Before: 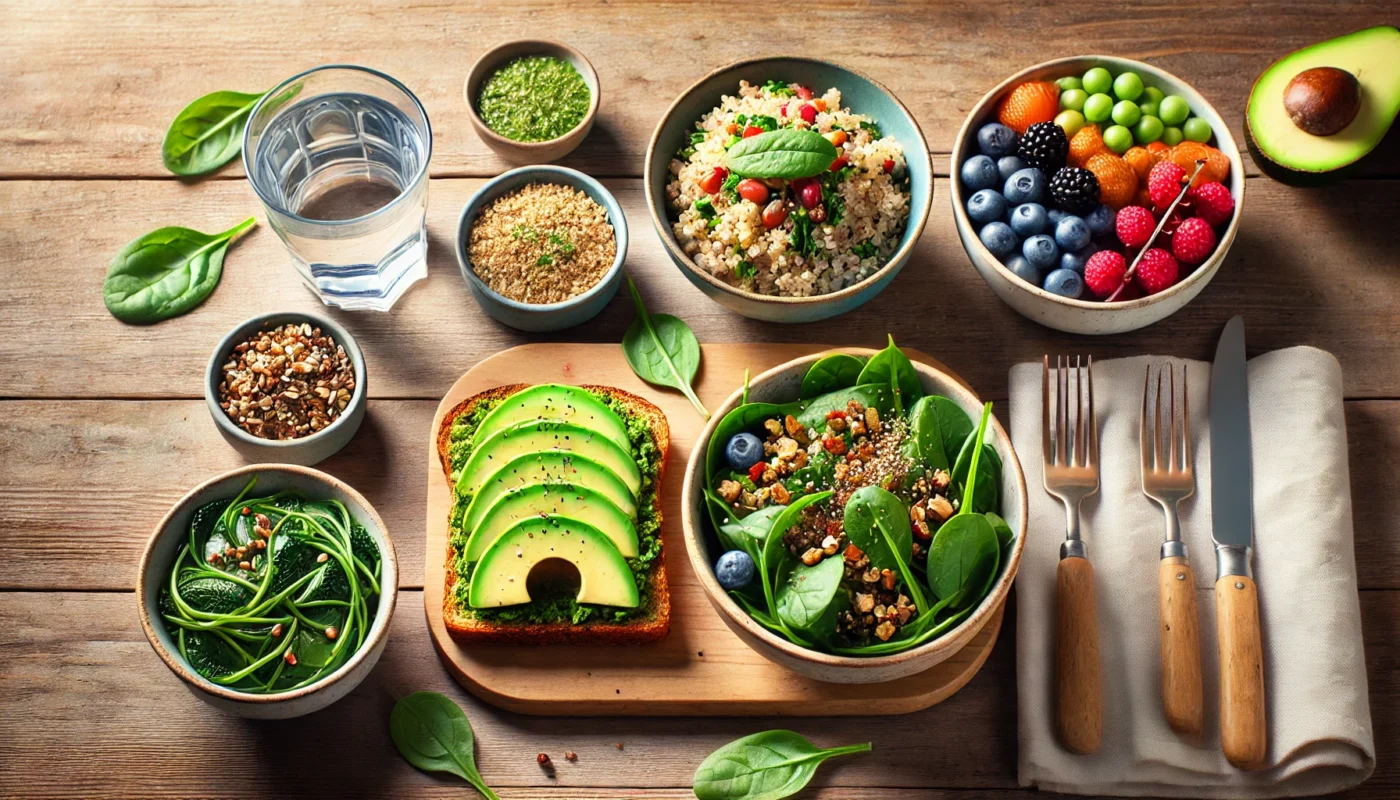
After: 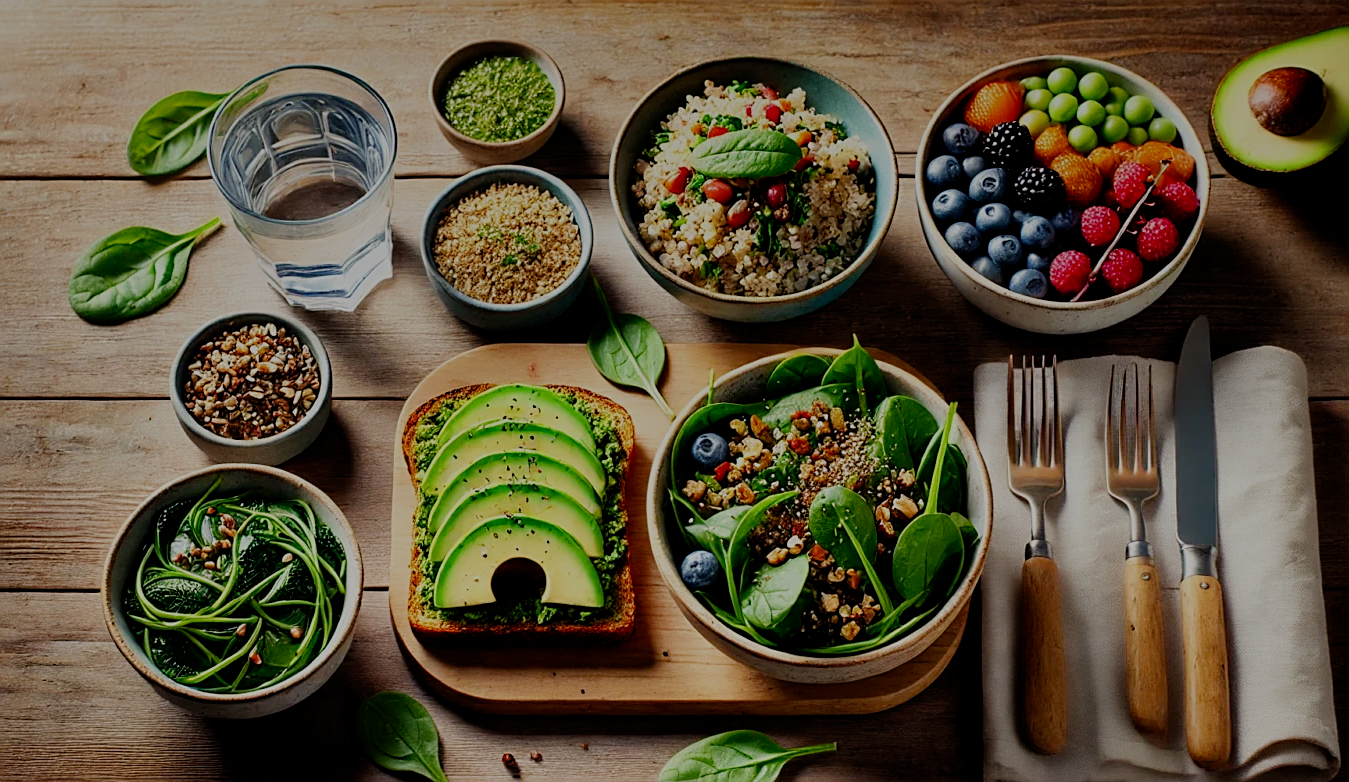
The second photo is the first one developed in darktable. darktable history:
filmic rgb: middle gray luminance 30%, black relative exposure -9 EV, white relative exposure 7 EV, threshold 6 EV, target black luminance 0%, hardness 2.94, latitude 2.04%, contrast 0.963, highlights saturation mix 5%, shadows ↔ highlights balance 12.16%, add noise in highlights 0, preserve chrominance no, color science v3 (2019), use custom middle-gray values true, iterations of high-quality reconstruction 0, contrast in highlights soft, enable highlight reconstruction true
sharpen: amount 0.478
graduated density: on, module defaults
crop and rotate: left 2.536%, right 1.107%, bottom 2.246%
